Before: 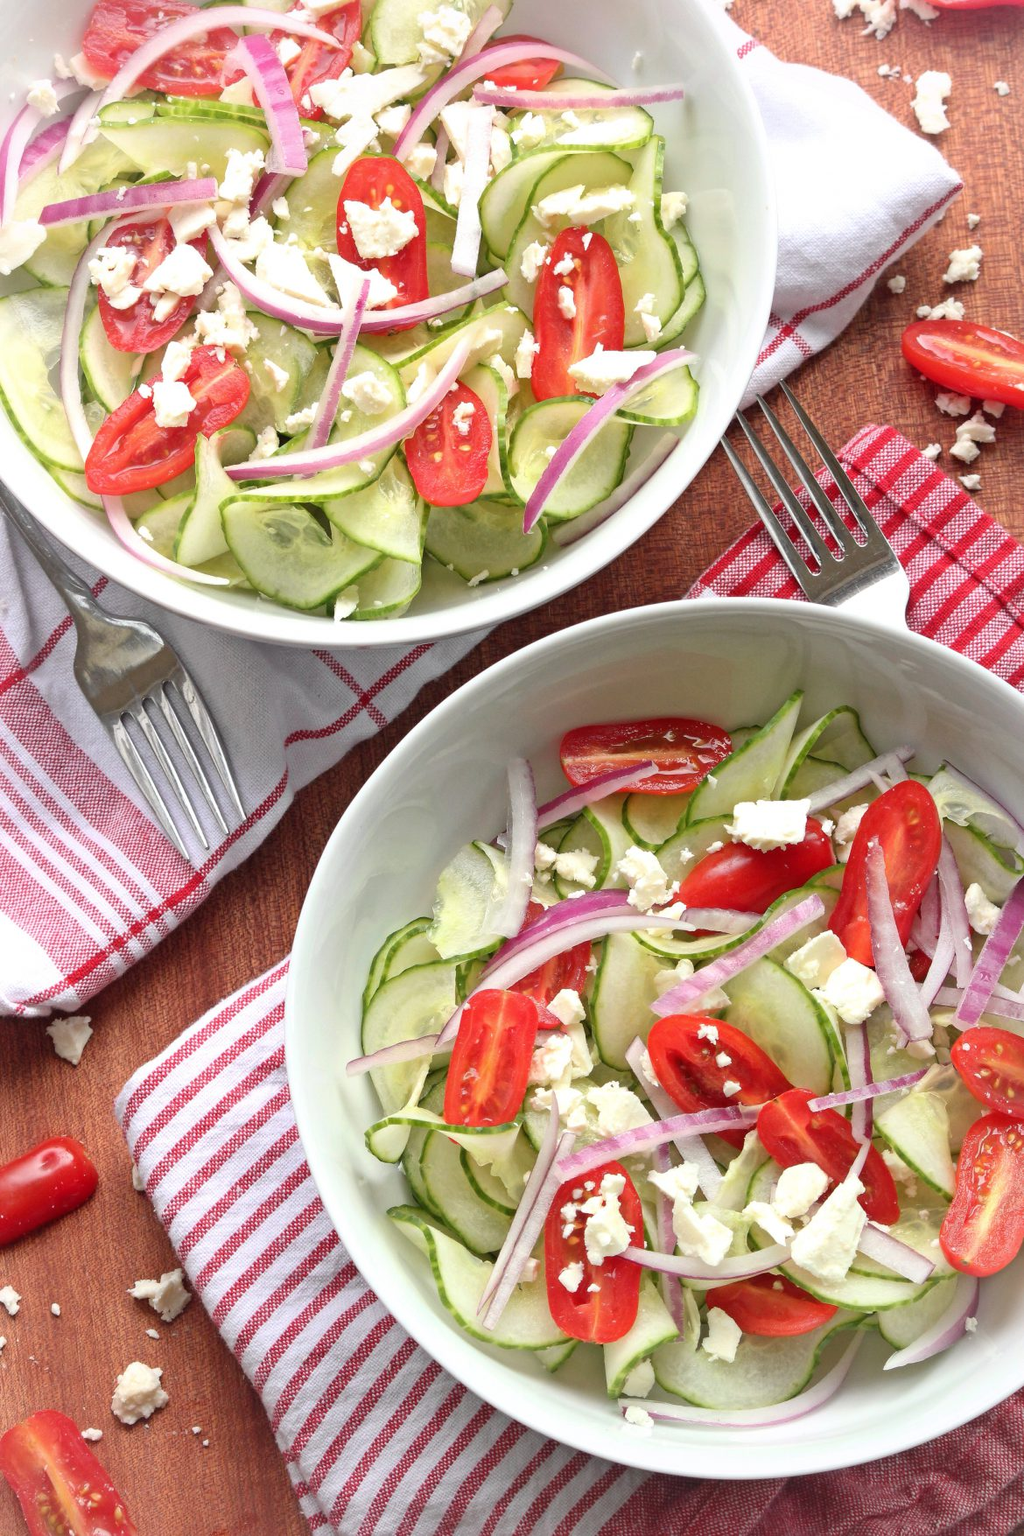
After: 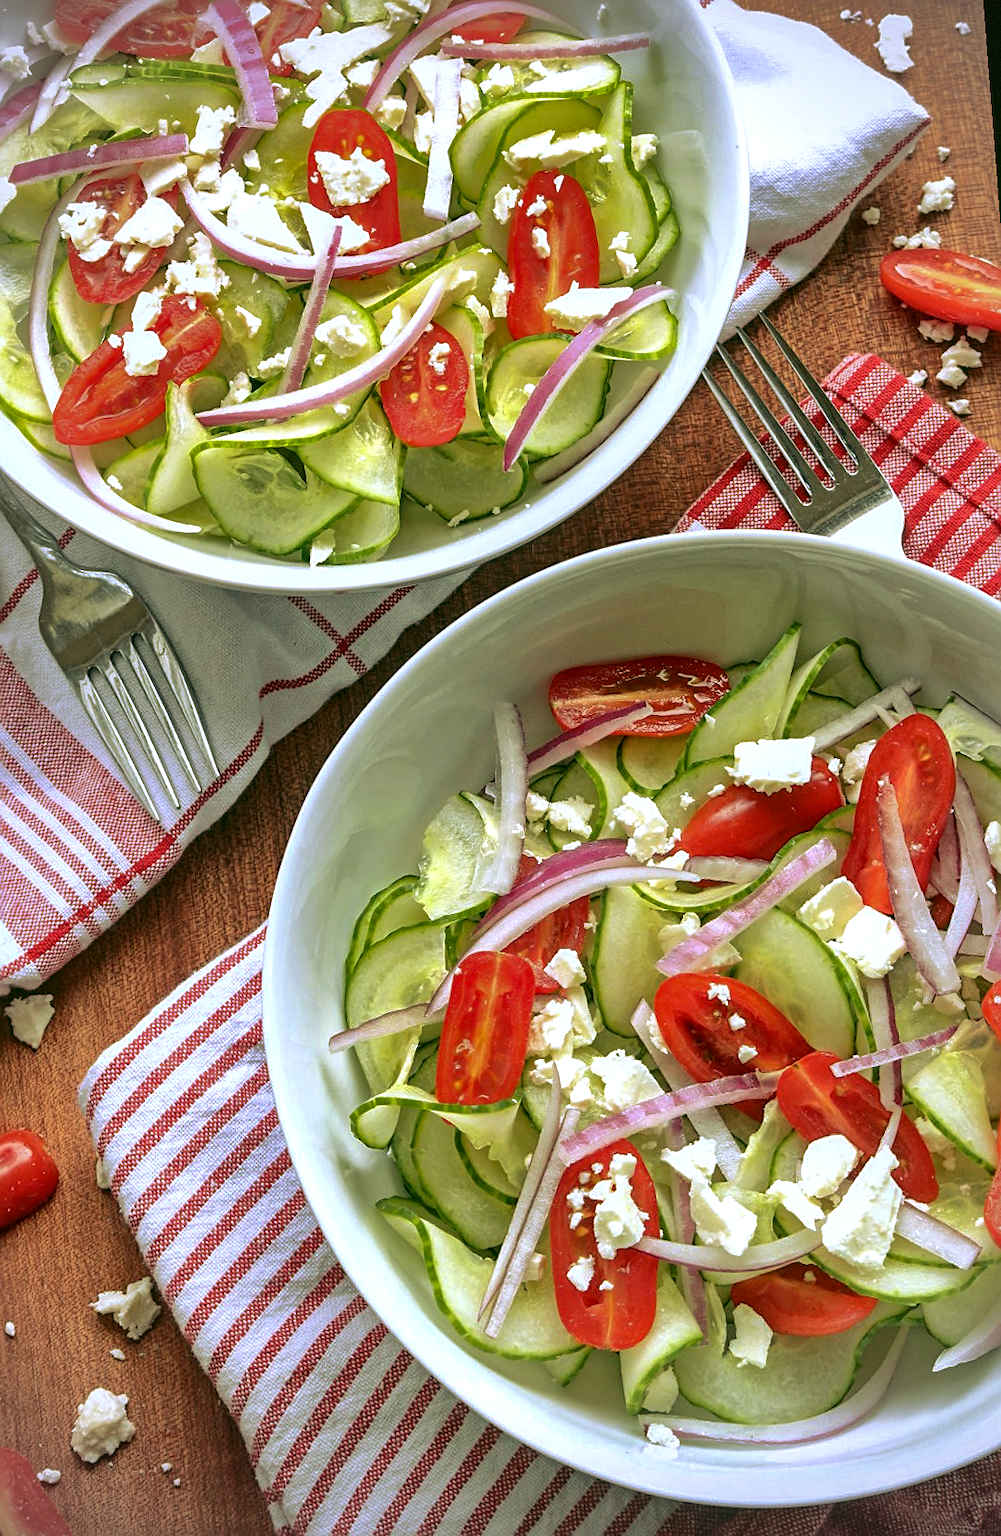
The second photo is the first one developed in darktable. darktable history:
exposure: exposure 0.29 EV, compensate highlight preservation false
shadows and highlights: shadows 25, highlights -70
rgb curve: curves: ch0 [(0.123, 0.061) (0.995, 0.887)]; ch1 [(0.06, 0.116) (1, 0.906)]; ch2 [(0, 0) (0.824, 0.69) (1, 1)], mode RGB, independent channels, compensate middle gray true
vignetting: dithering 8-bit output, unbound false
local contrast: detail 150%
sharpen: on, module defaults
rotate and perspective: rotation -1.68°, lens shift (vertical) -0.146, crop left 0.049, crop right 0.912, crop top 0.032, crop bottom 0.96
